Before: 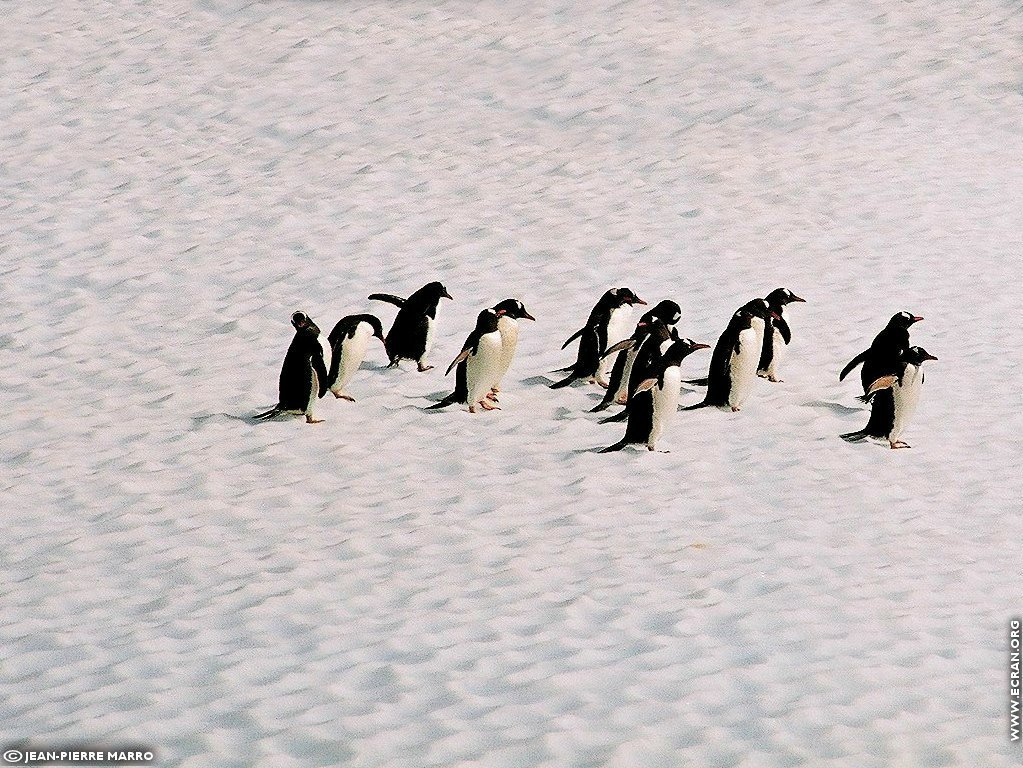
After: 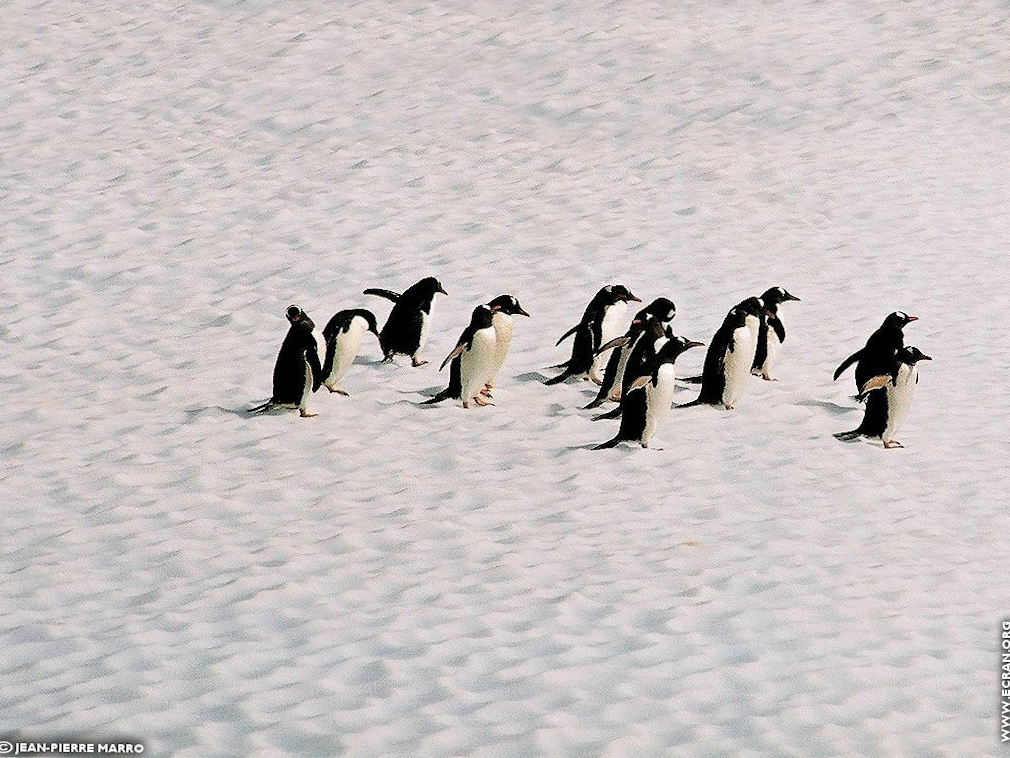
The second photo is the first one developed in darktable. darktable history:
crop and rotate: angle -0.553°
contrast brightness saturation: contrast 0.013, saturation -0.062
